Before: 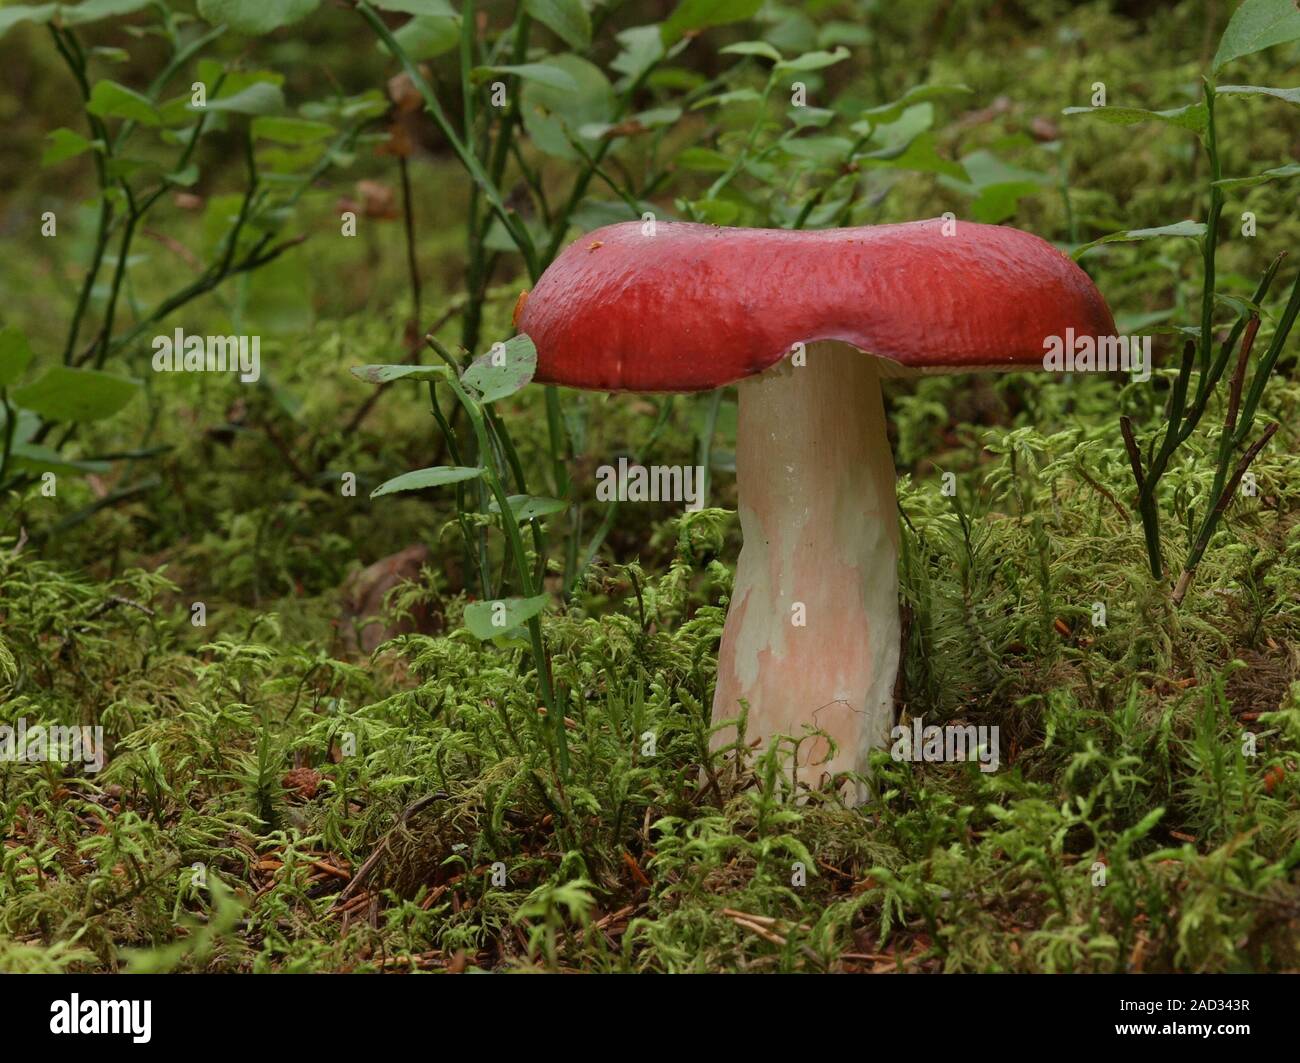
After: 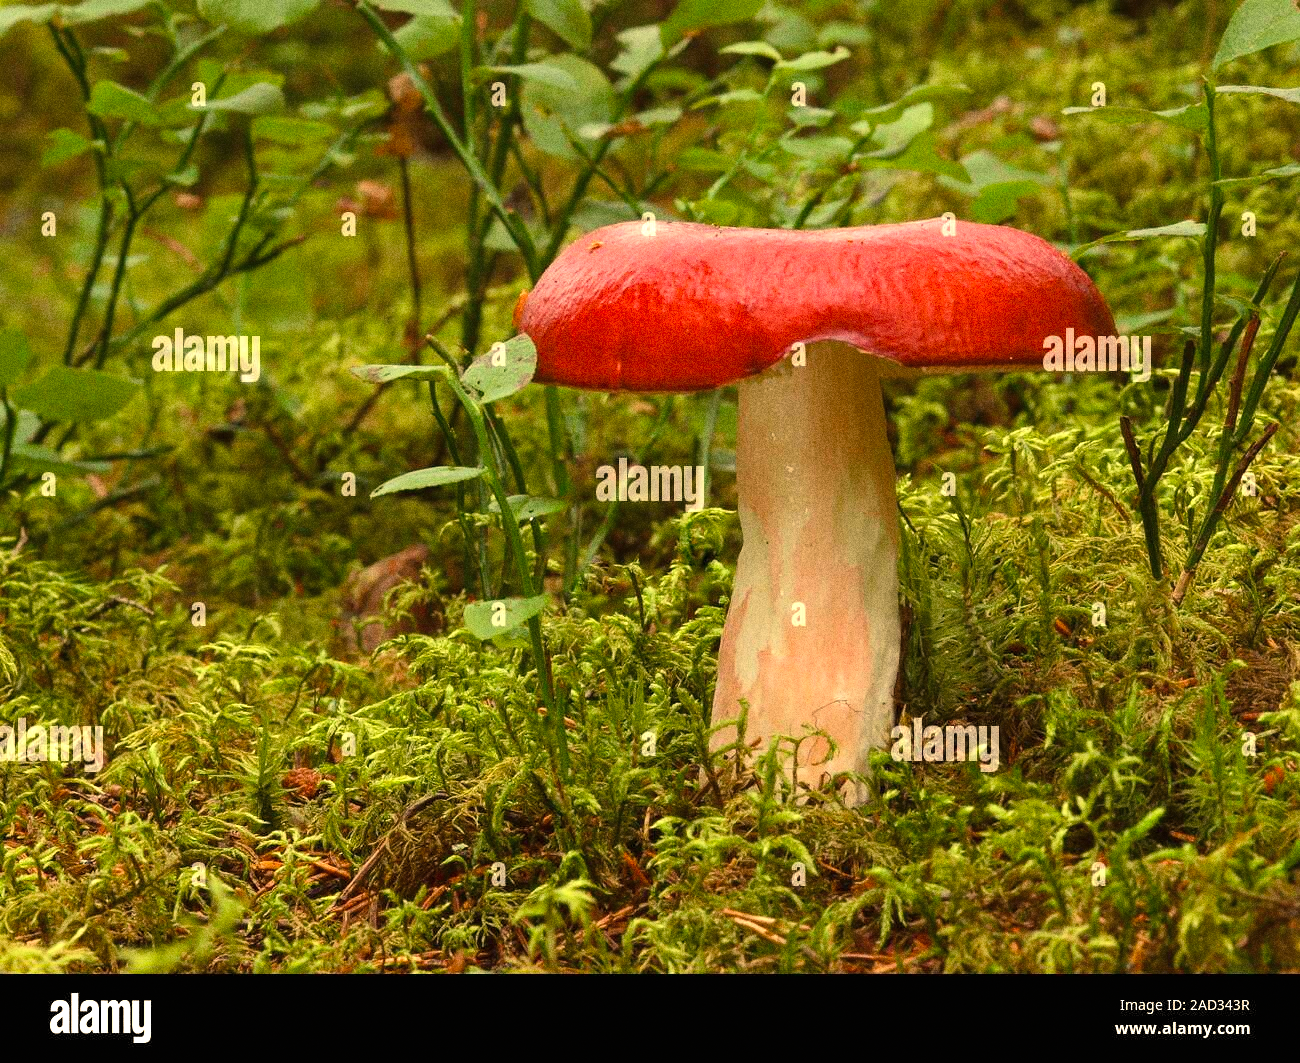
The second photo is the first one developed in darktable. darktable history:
color balance rgb: linear chroma grading › shadows -8%, linear chroma grading › global chroma 10%, perceptual saturation grading › global saturation 2%, perceptual saturation grading › highlights -2%, perceptual saturation grading › mid-tones 4%, perceptual saturation grading › shadows 8%, perceptual brilliance grading › global brilliance 2%, perceptual brilliance grading › highlights -4%, global vibrance 16%, saturation formula JzAzBz (2021)
grain: coarseness 0.09 ISO, strength 40%
exposure: exposure 0.921 EV, compensate highlight preservation false
white balance: red 1.123, blue 0.83
contrast brightness saturation: saturation -0.05
